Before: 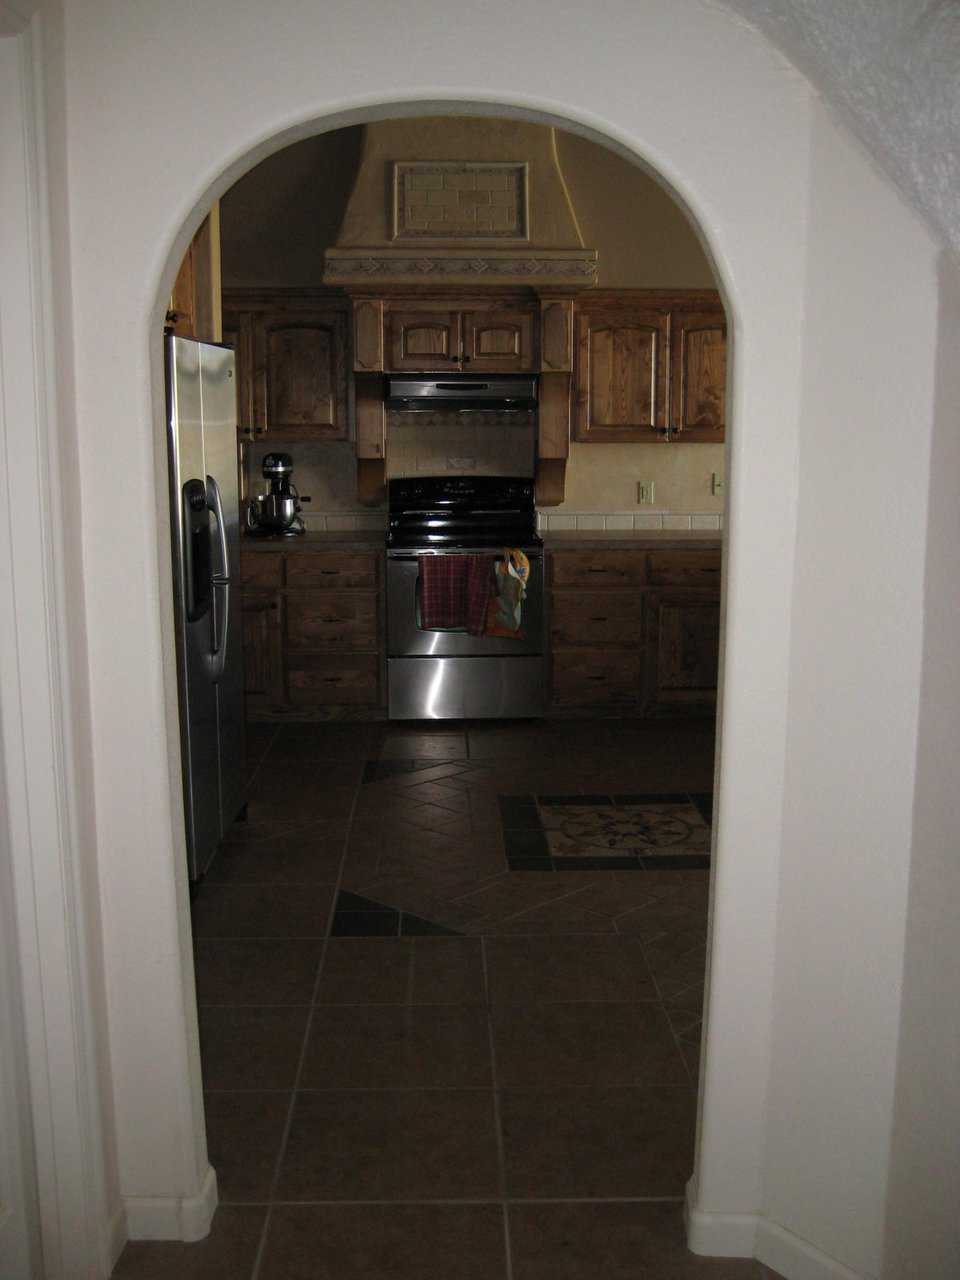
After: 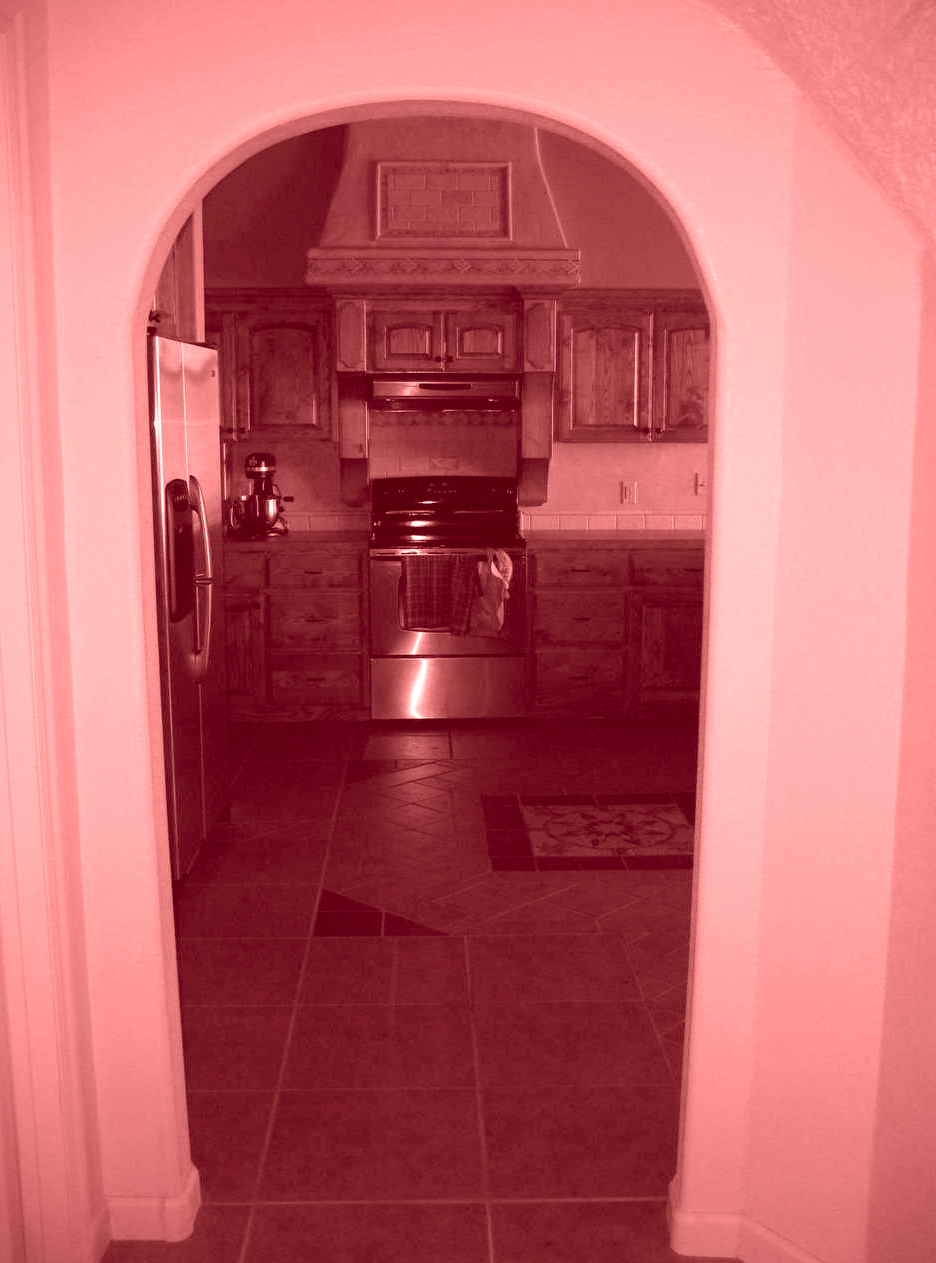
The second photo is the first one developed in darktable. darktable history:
crop and rotate: left 1.774%, right 0.633%, bottom 1.28%
colorize: saturation 60%, source mix 100%
